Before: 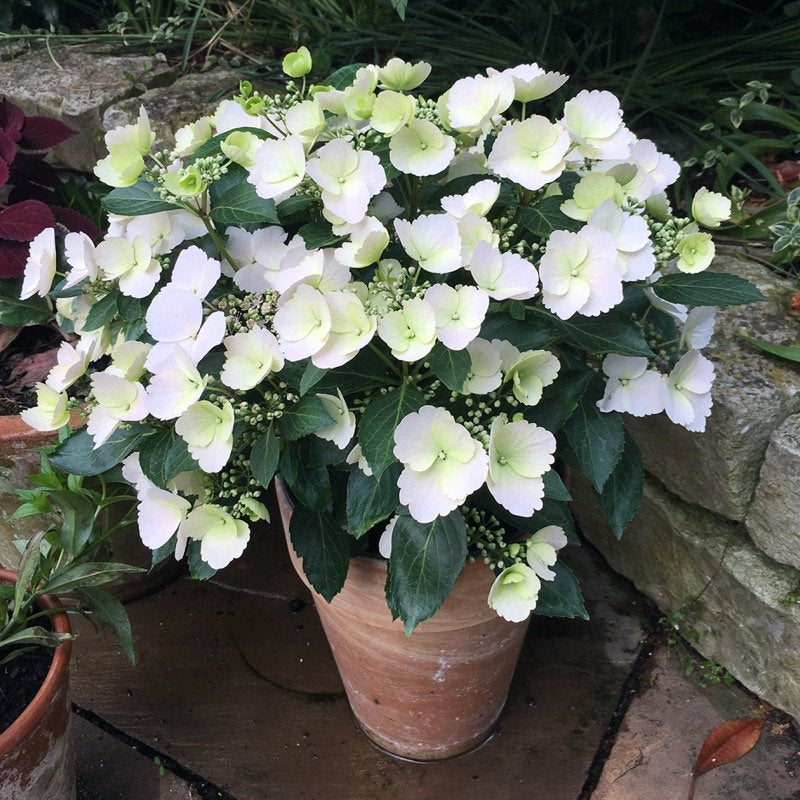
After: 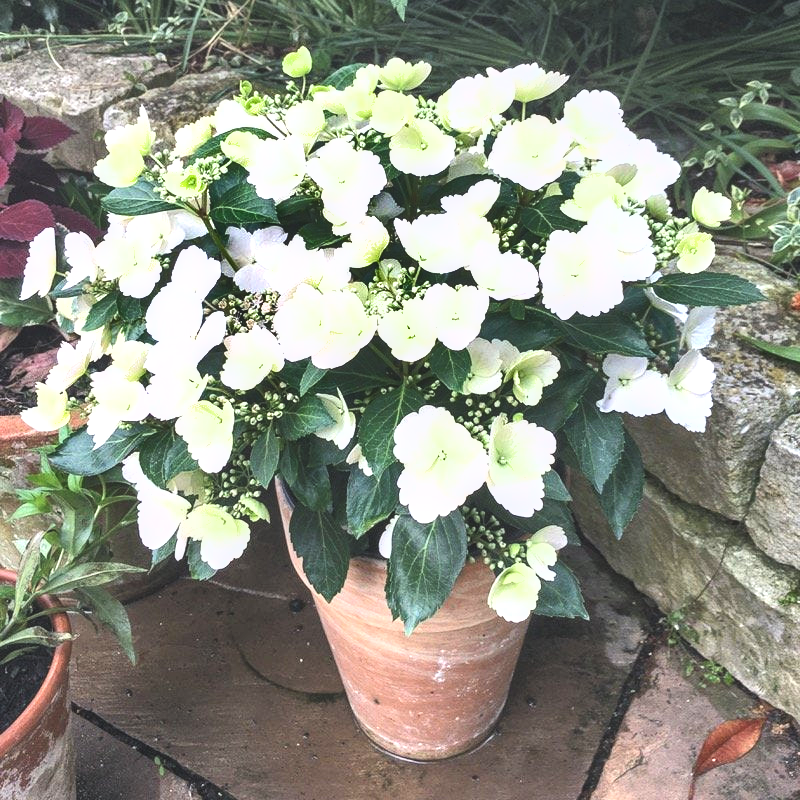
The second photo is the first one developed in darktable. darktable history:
shadows and highlights: shadows 17.9, highlights -84.83, soften with gaussian
exposure: black level correction -0.005, exposure 1.001 EV, compensate highlight preservation false
local contrast: on, module defaults
contrast brightness saturation: contrast 0.141, brightness 0.216
